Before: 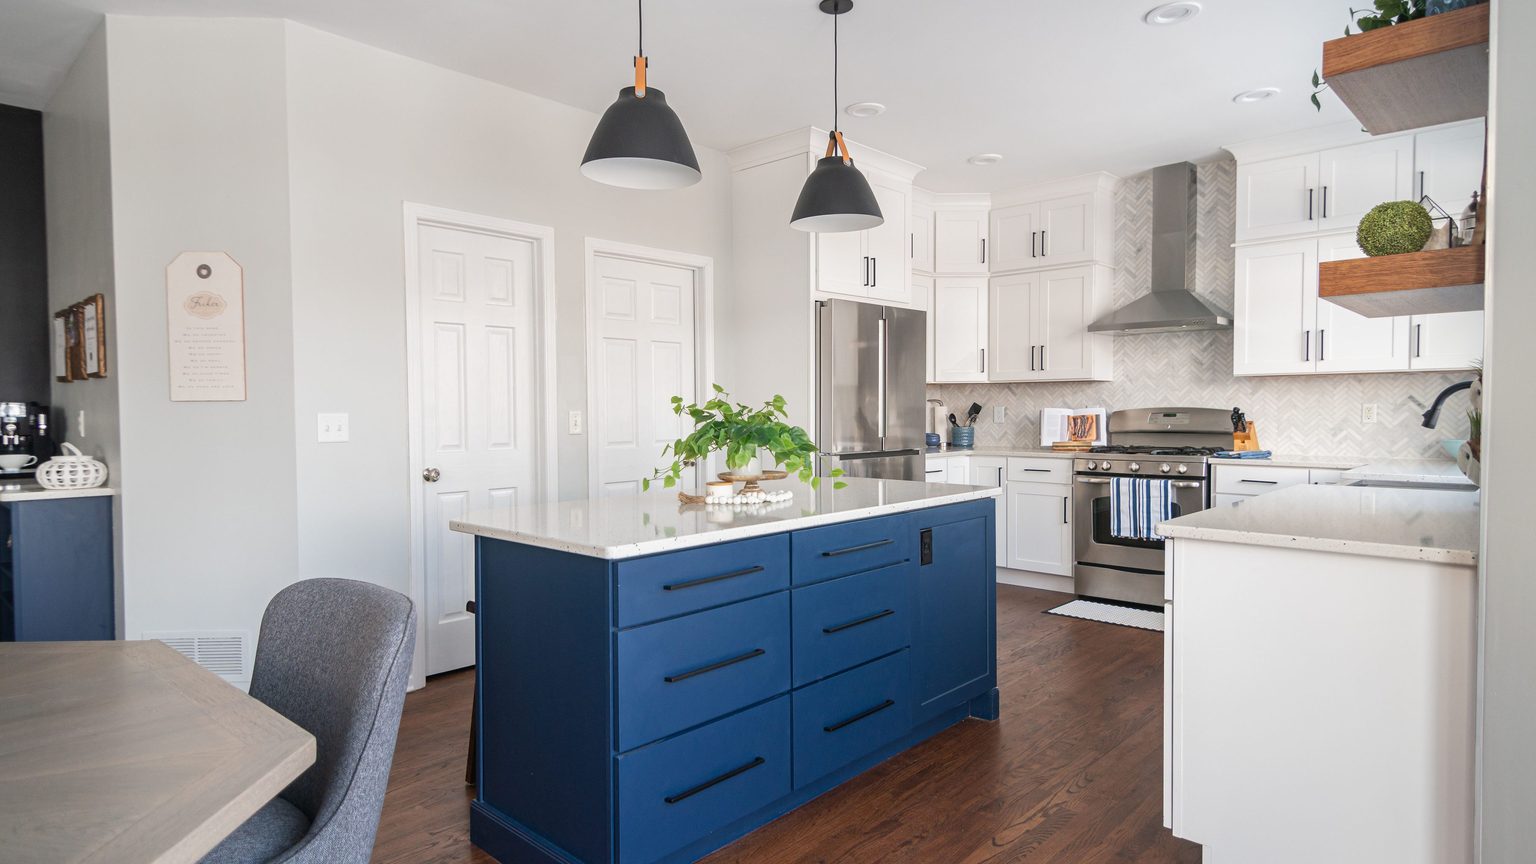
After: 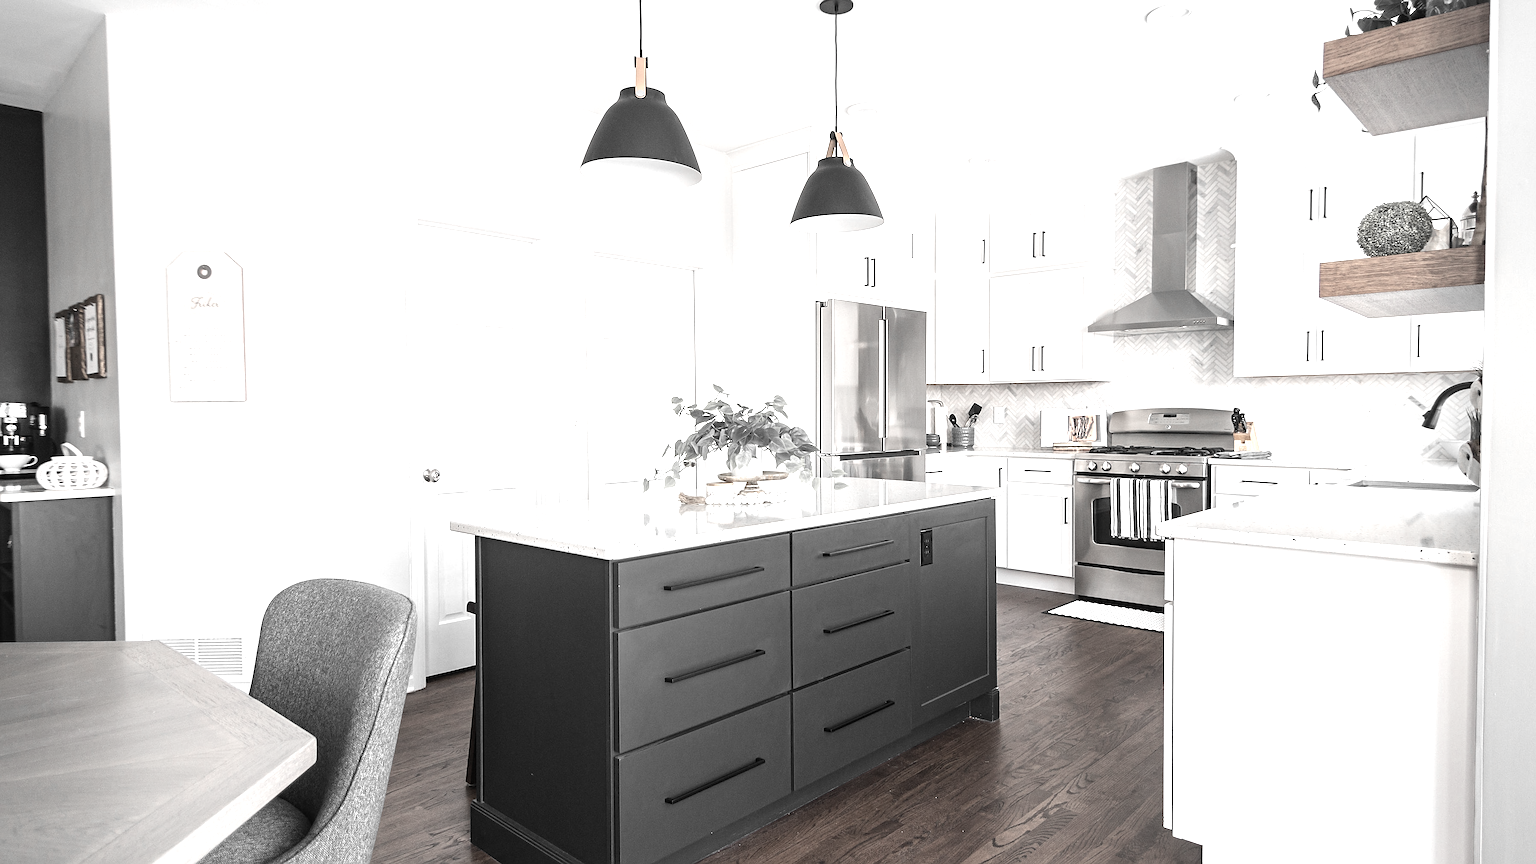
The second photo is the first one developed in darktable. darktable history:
tone equalizer: -8 EV -0.417 EV, -7 EV -0.389 EV, -6 EV -0.333 EV, -5 EV -0.222 EV, -3 EV 0.222 EV, -2 EV 0.333 EV, -1 EV 0.389 EV, +0 EV 0.417 EV, edges refinement/feathering 500, mask exposure compensation -1.57 EV, preserve details no
color correction: saturation 0.3
exposure: exposure 0.64 EV, compensate highlight preservation false
sharpen: on, module defaults
color zones: curves: ch0 [(0, 0.447) (0.184, 0.543) (0.323, 0.476) (0.429, 0.445) (0.571, 0.443) (0.714, 0.451) (0.857, 0.452) (1, 0.447)]; ch1 [(0, 0.464) (0.176, 0.46) (0.287, 0.177) (0.429, 0.002) (0.571, 0) (0.714, 0) (0.857, 0) (1, 0.464)], mix 20%
